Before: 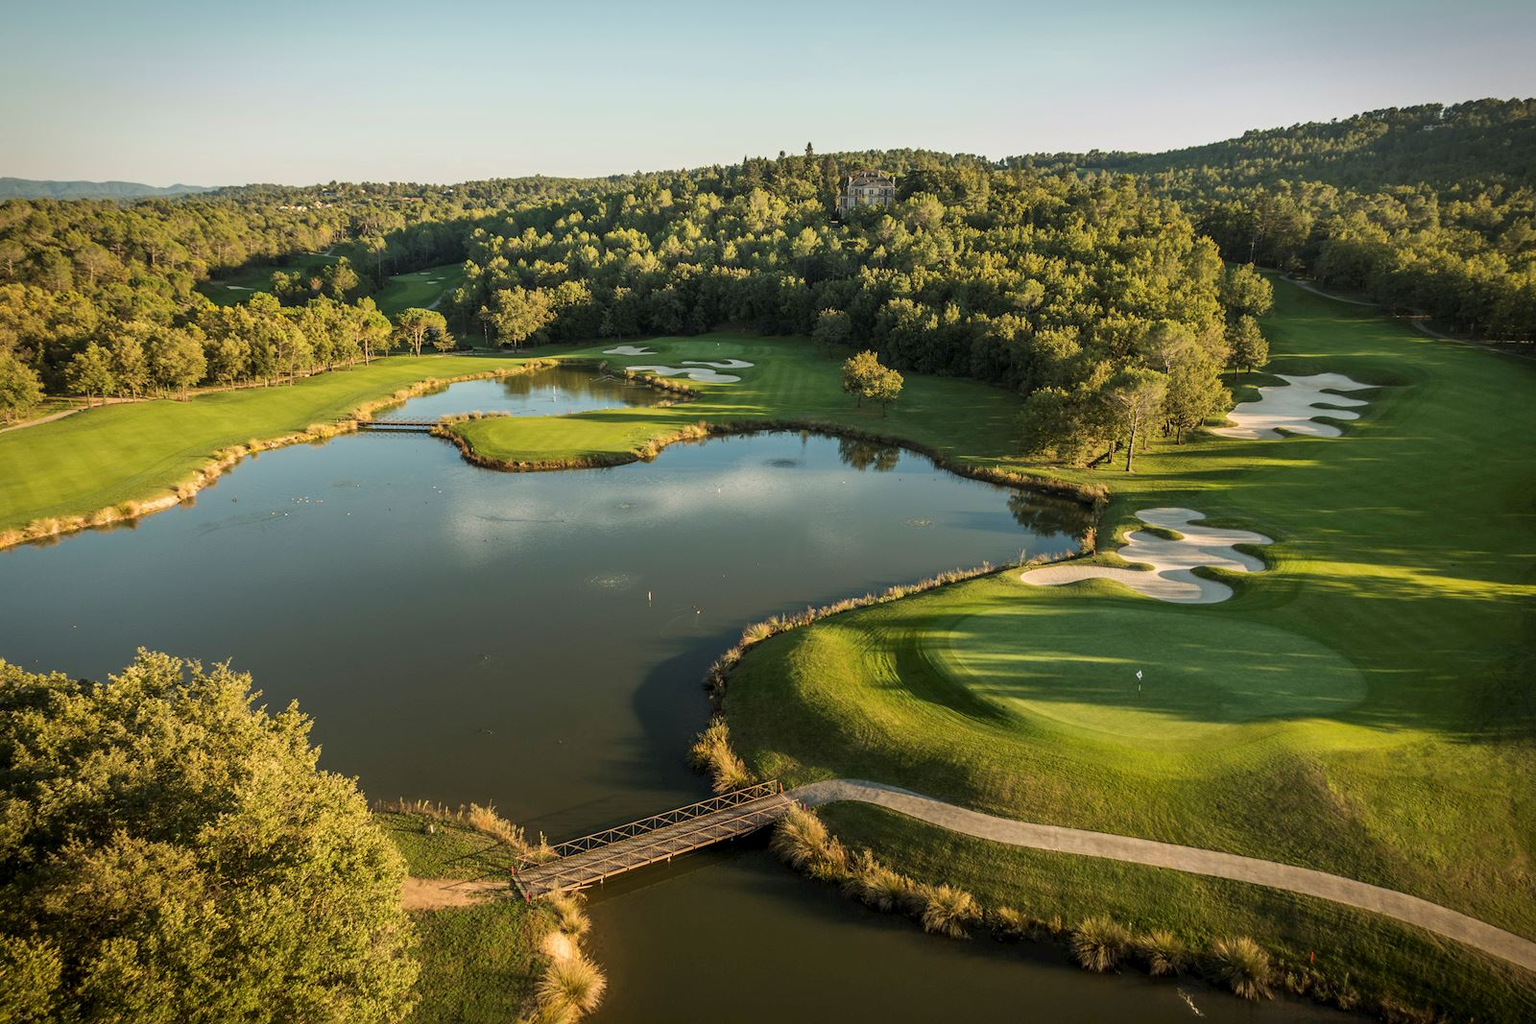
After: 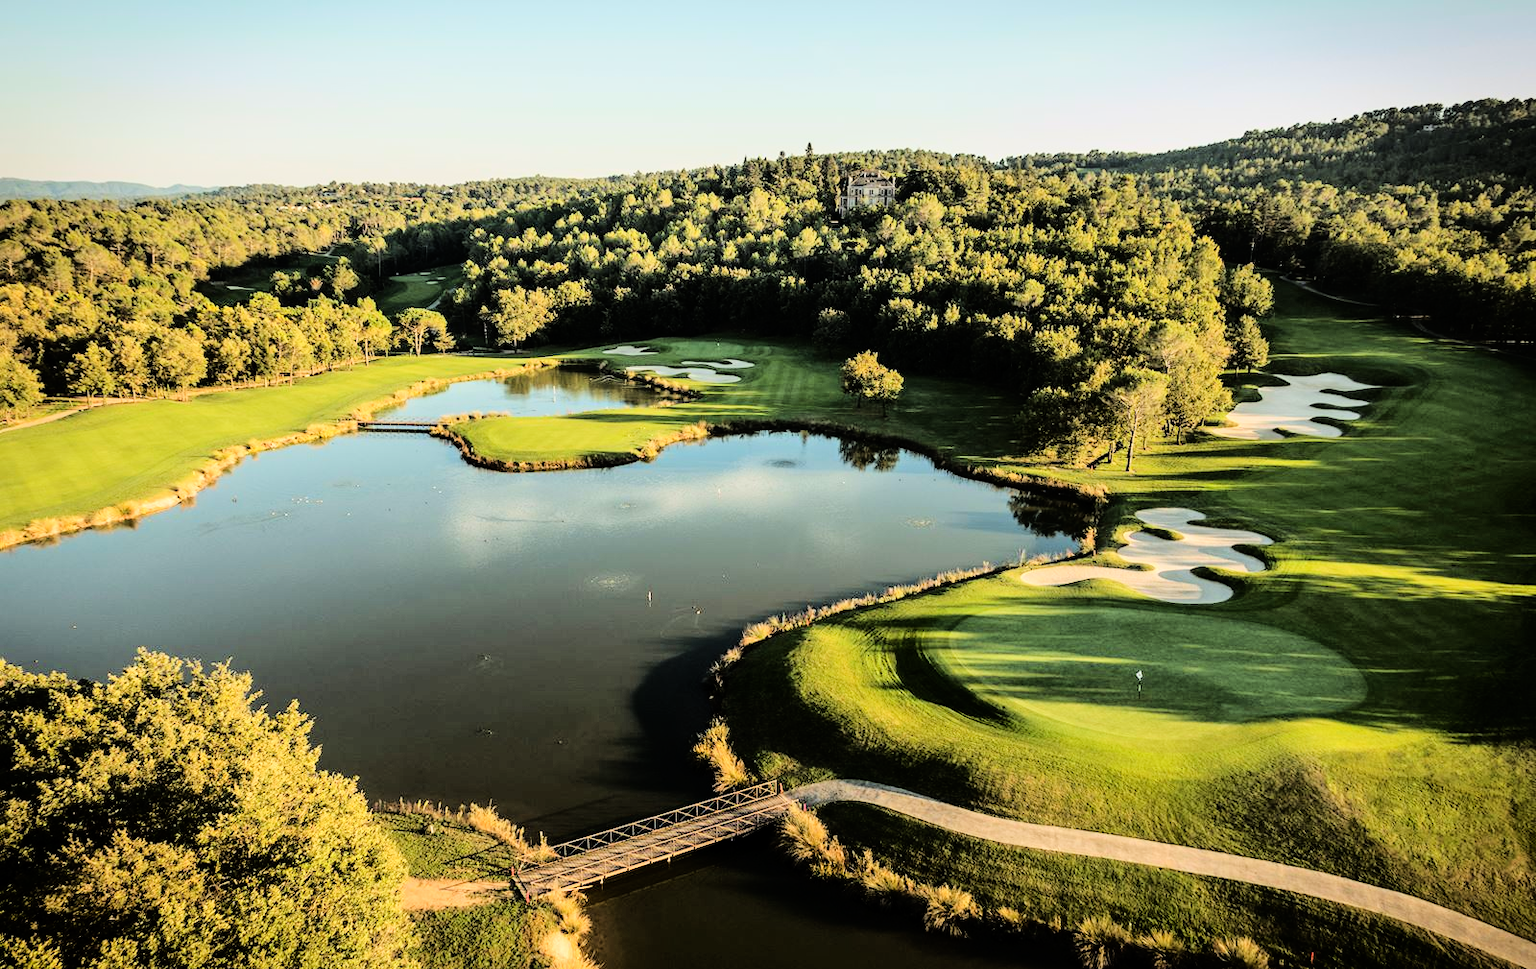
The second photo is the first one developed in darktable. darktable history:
base curve: curves: ch0 [(0, 0) (0.036, 0.01) (0.123, 0.254) (0.258, 0.504) (0.507, 0.748) (1, 1)]
crop and rotate: top 0.003%, bottom 5.287%
